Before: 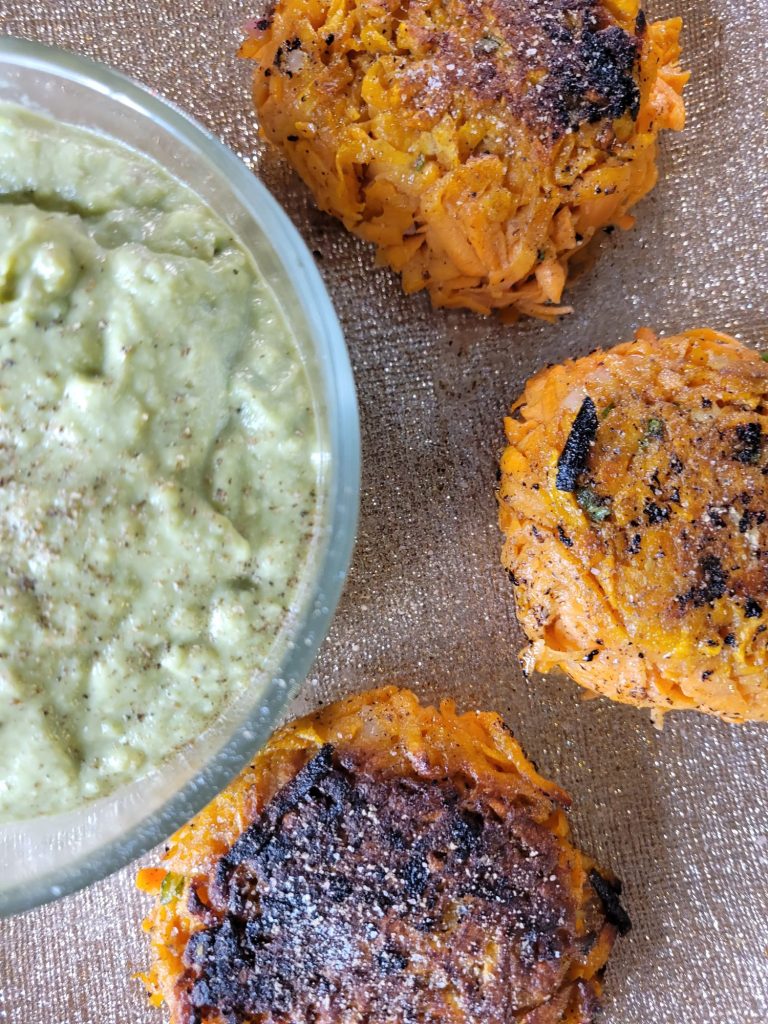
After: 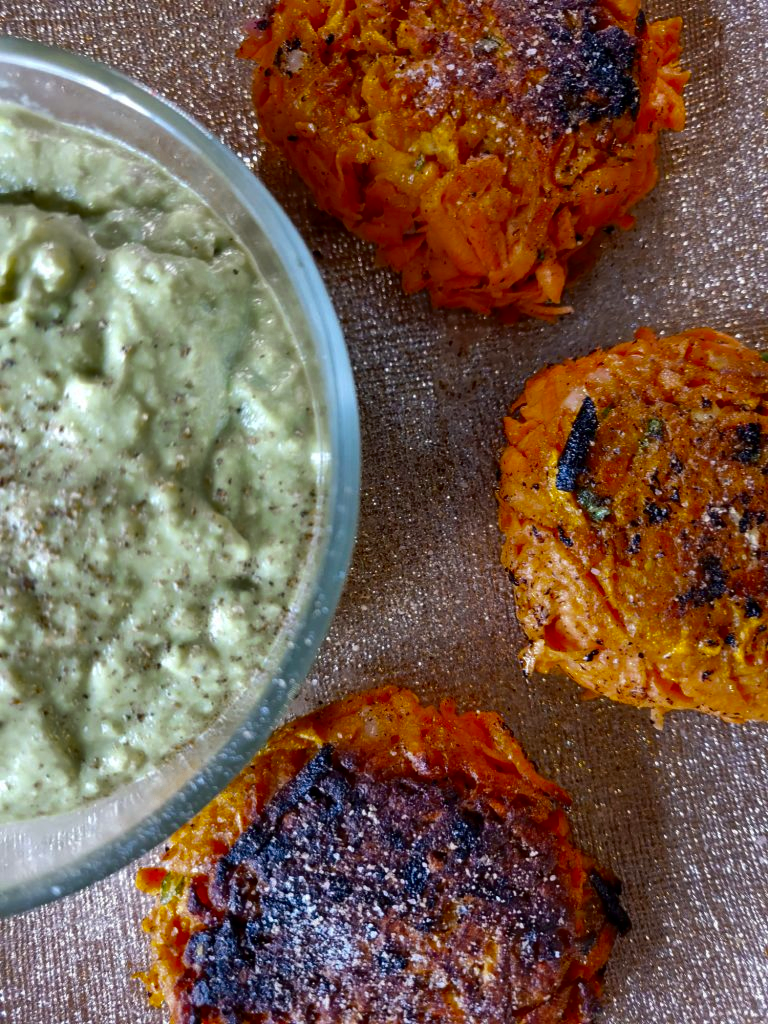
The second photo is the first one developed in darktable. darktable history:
contrast brightness saturation: brightness -0.253, saturation 0.195
color zones: curves: ch0 [(0.11, 0.396) (0.195, 0.36) (0.25, 0.5) (0.303, 0.412) (0.357, 0.544) (0.75, 0.5) (0.967, 0.328)]; ch1 [(0, 0.468) (0.112, 0.512) (0.202, 0.6) (0.25, 0.5) (0.307, 0.352) (0.357, 0.544) (0.75, 0.5) (0.963, 0.524)]
shadows and highlights: shadows 53.26, soften with gaussian
